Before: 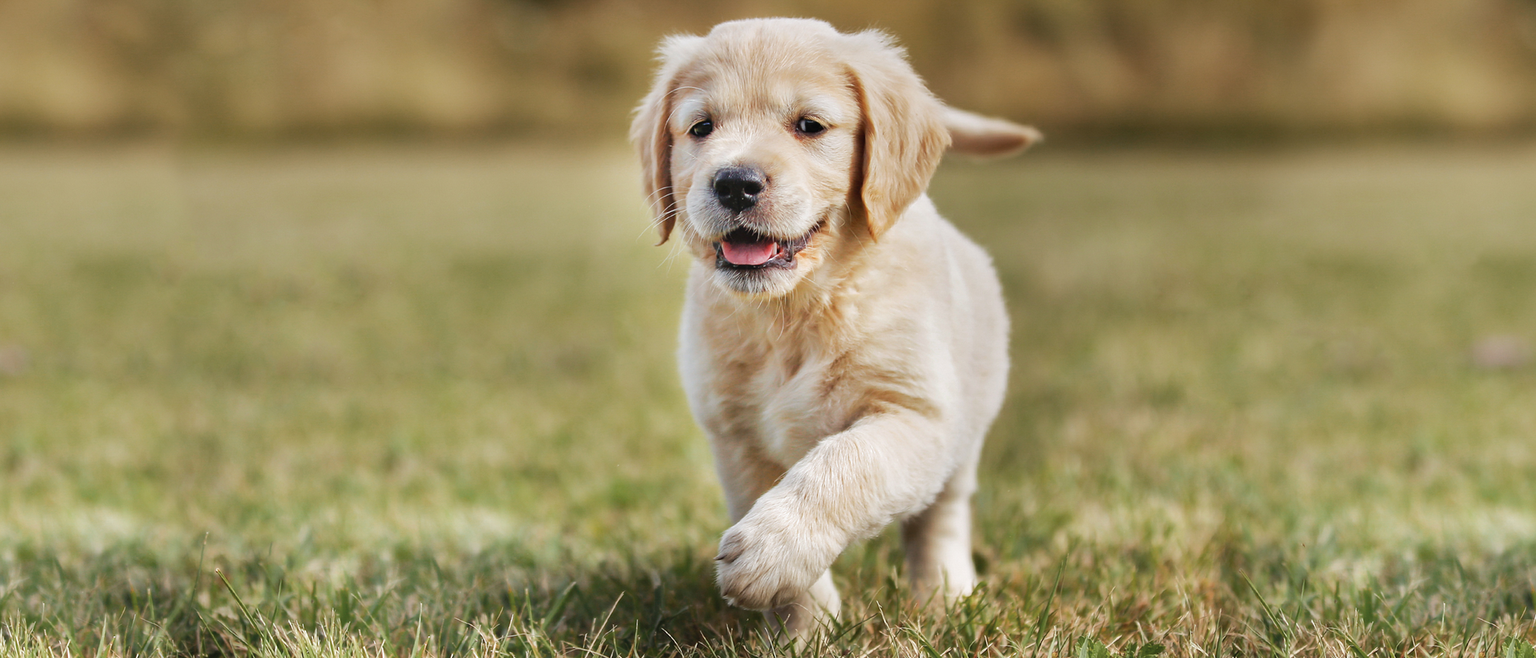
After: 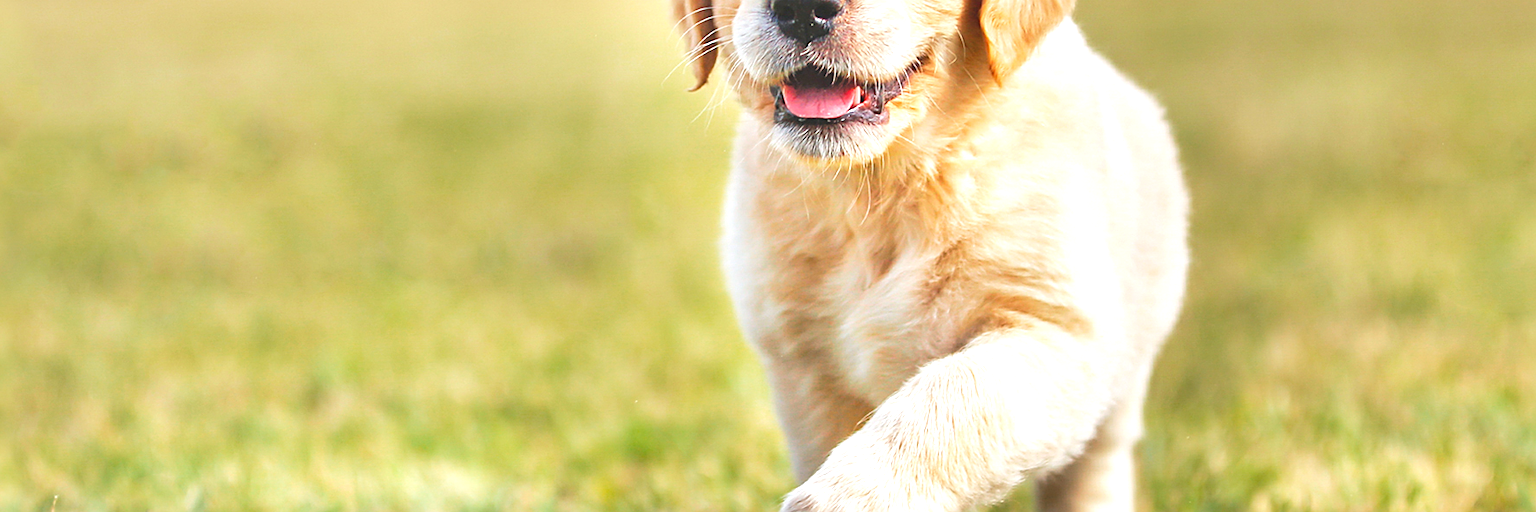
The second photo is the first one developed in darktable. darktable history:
contrast brightness saturation: contrast -0.188, saturation 0.189
sharpen: on, module defaults
exposure: exposure 1.139 EV, compensate highlight preservation false
crop: left 10.938%, top 27.573%, right 18.242%, bottom 17.185%
